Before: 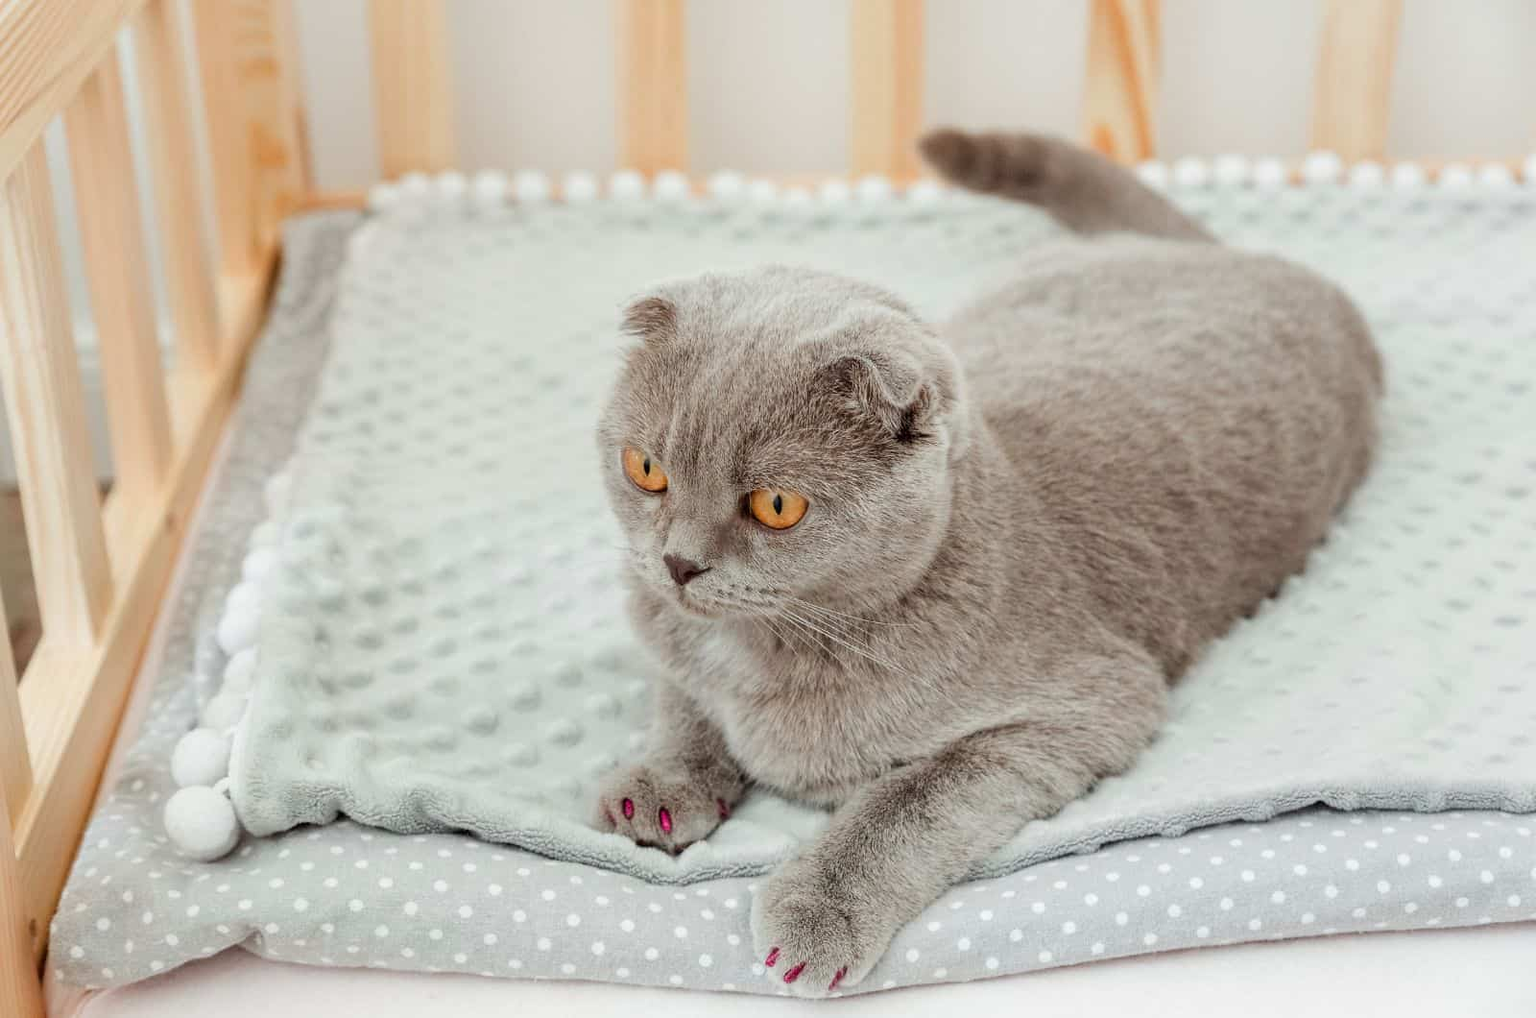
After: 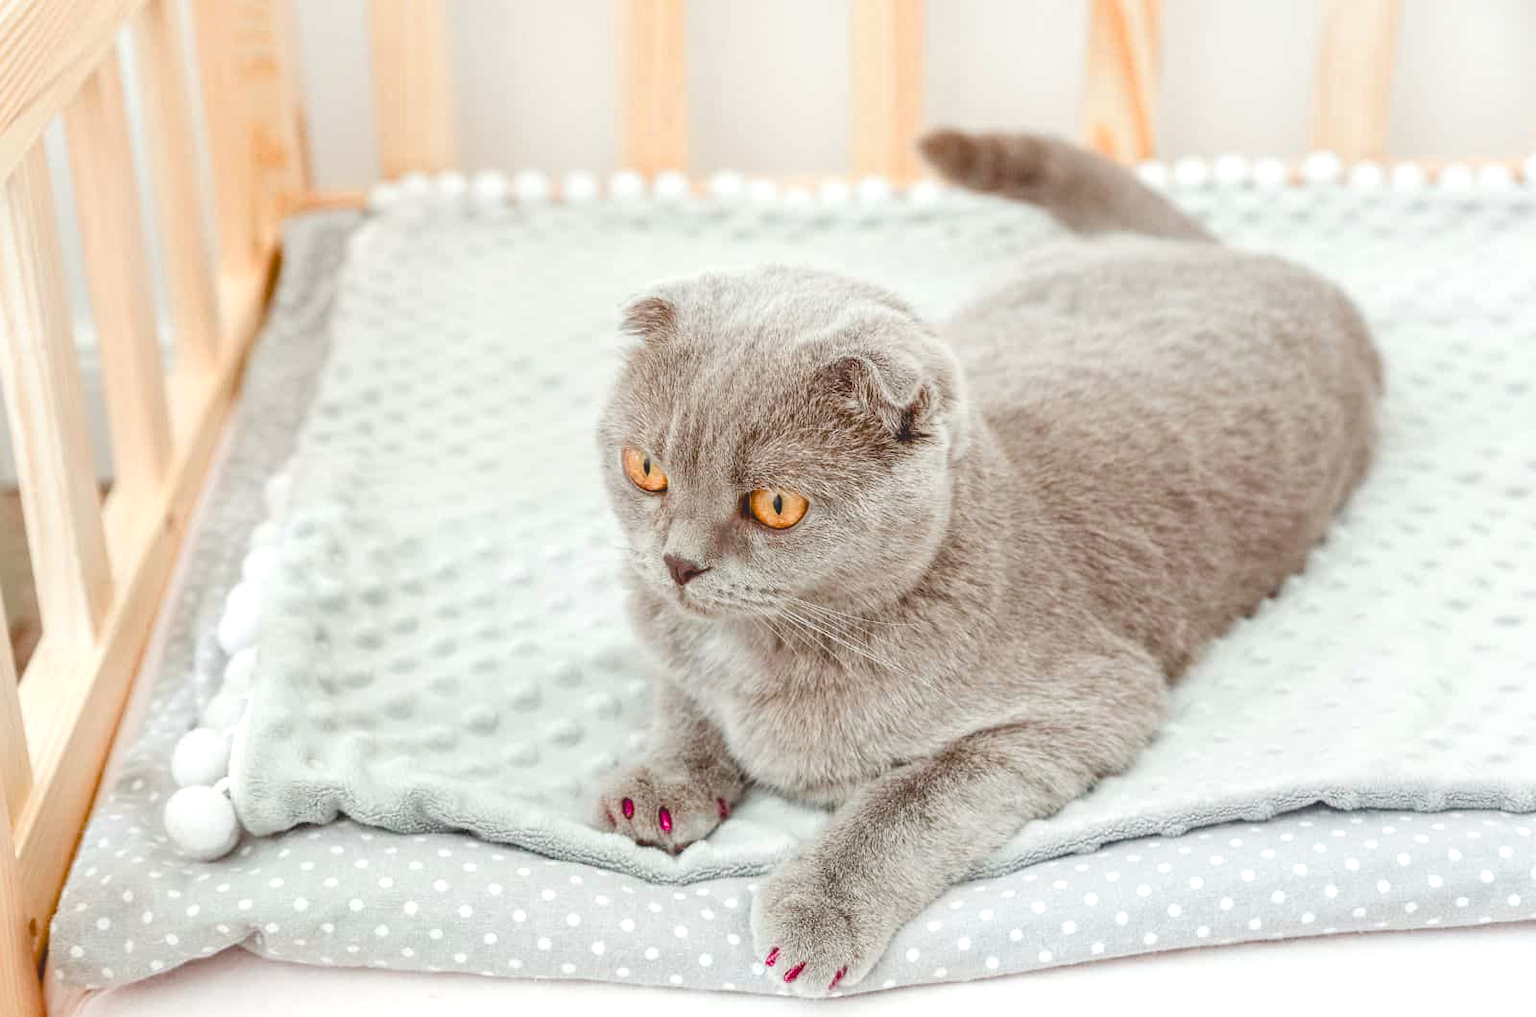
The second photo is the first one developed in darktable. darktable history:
color balance rgb: perceptual saturation grading › global saturation 20%, perceptual saturation grading › highlights -49.598%, perceptual saturation grading › shadows 23.904%, perceptual brilliance grading › global brilliance 17.734%, saturation formula JzAzBz (2021)
local contrast: highlights 48%, shadows 5%, detail 98%
